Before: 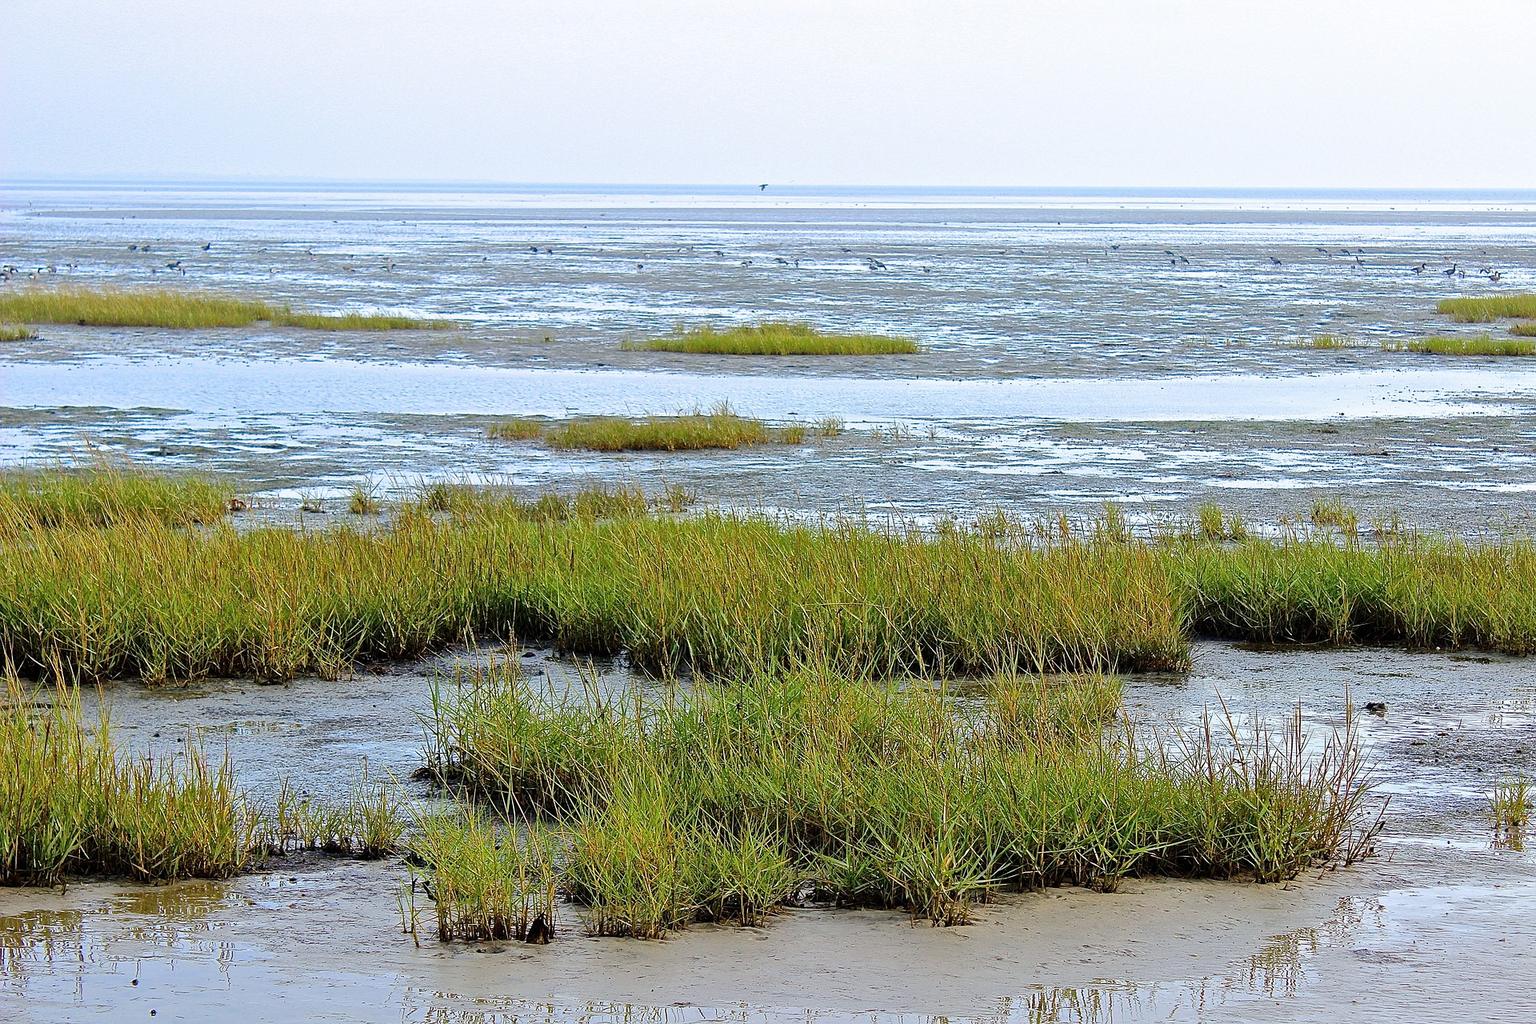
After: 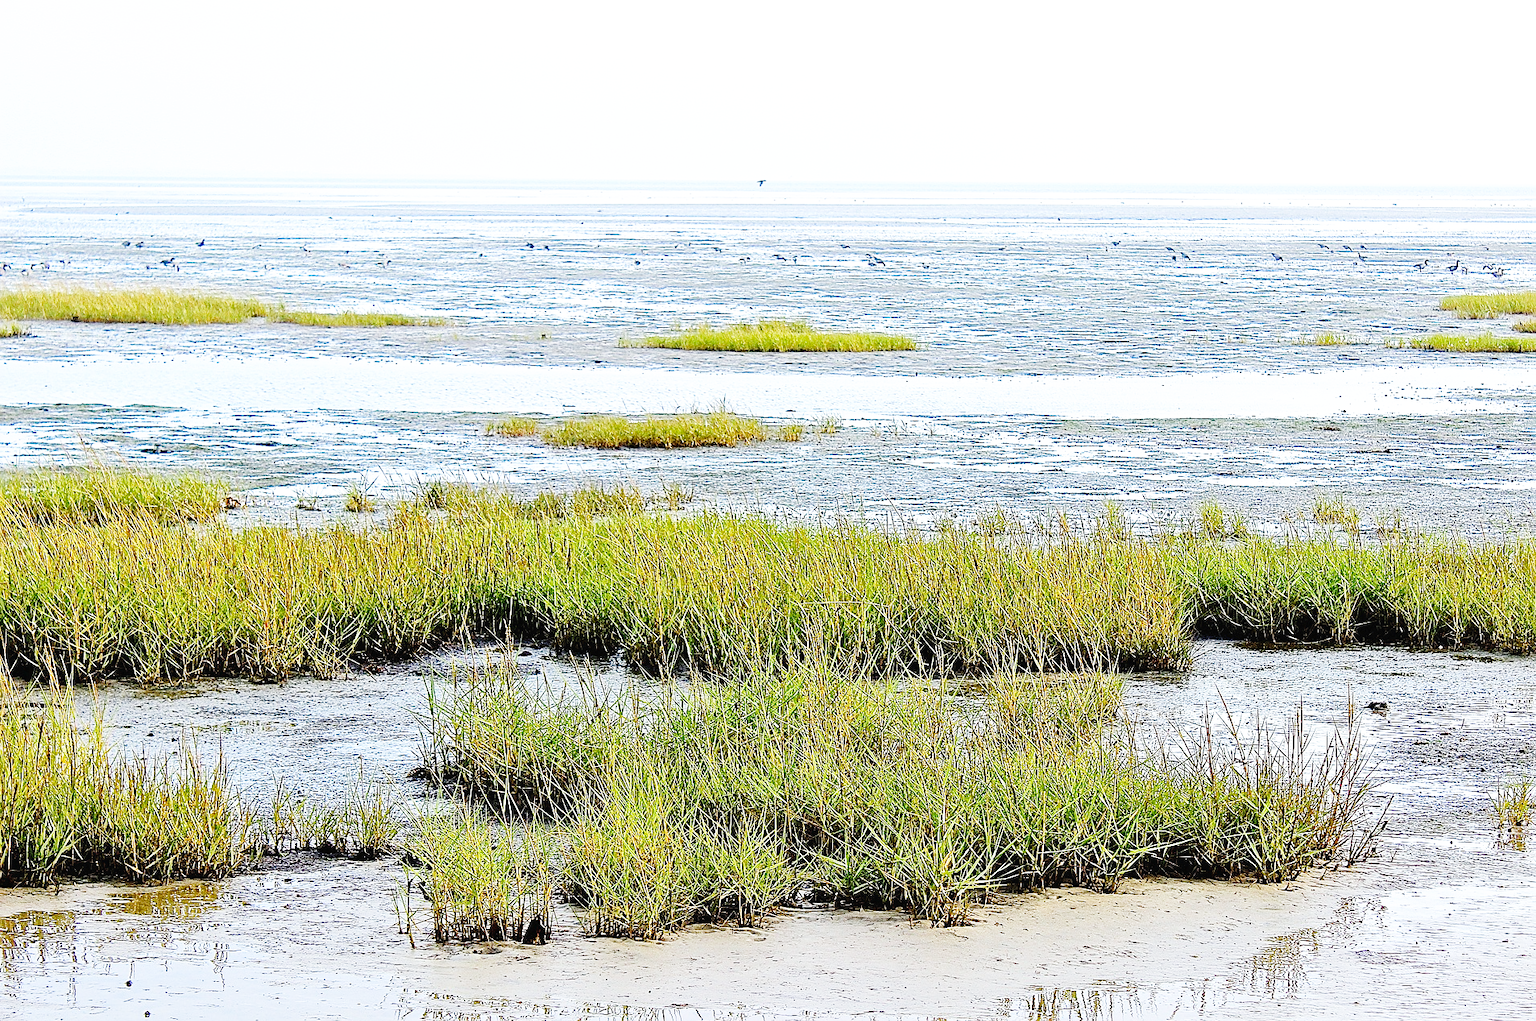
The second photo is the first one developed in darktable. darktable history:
contrast brightness saturation: saturation -0.046
base curve: curves: ch0 [(0, 0.003) (0.001, 0.002) (0.006, 0.004) (0.02, 0.022) (0.048, 0.086) (0.094, 0.234) (0.162, 0.431) (0.258, 0.629) (0.385, 0.8) (0.548, 0.918) (0.751, 0.988) (1, 1)], preserve colors none
crop: left 0.495%, top 0.548%, right 0.141%, bottom 0.387%
sharpen: amount 0.494
